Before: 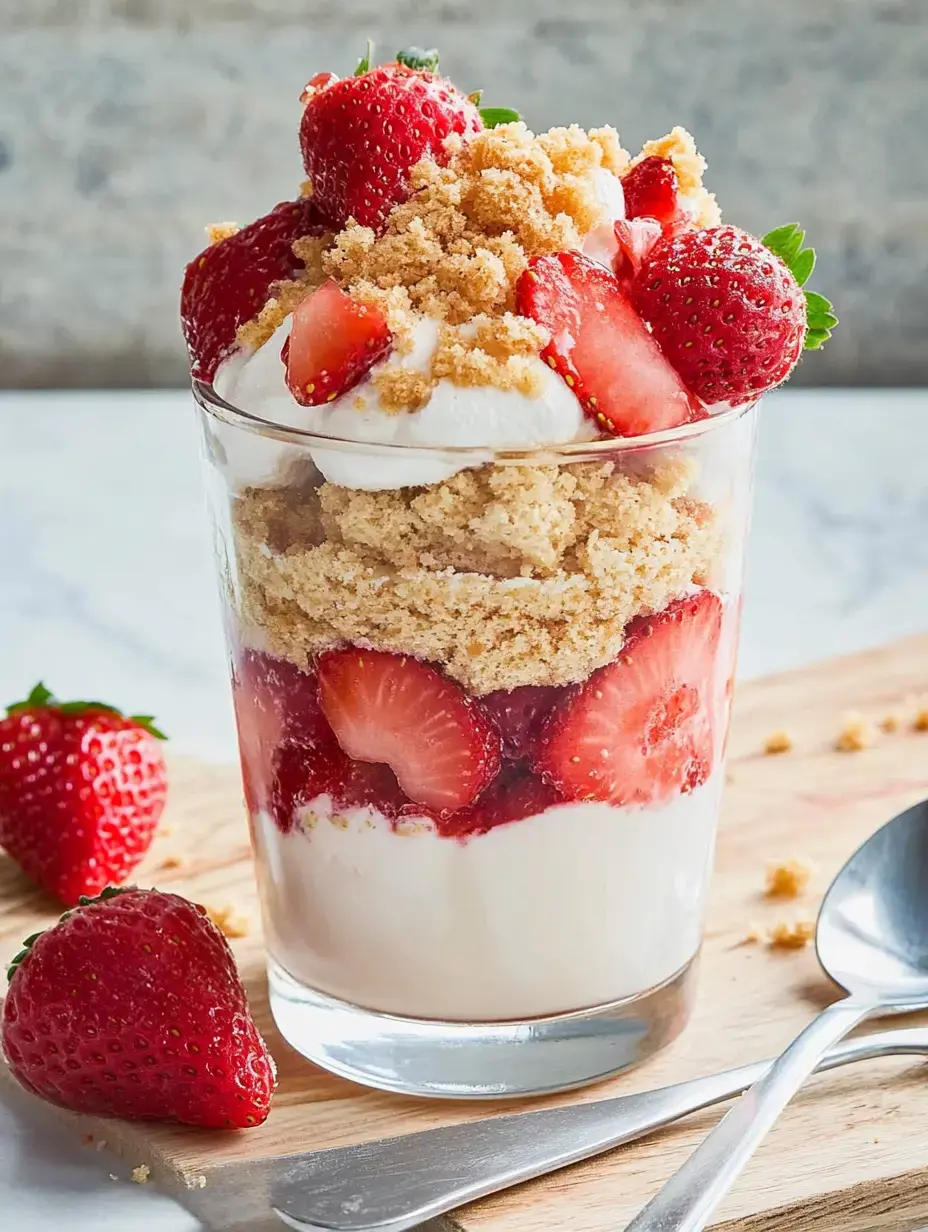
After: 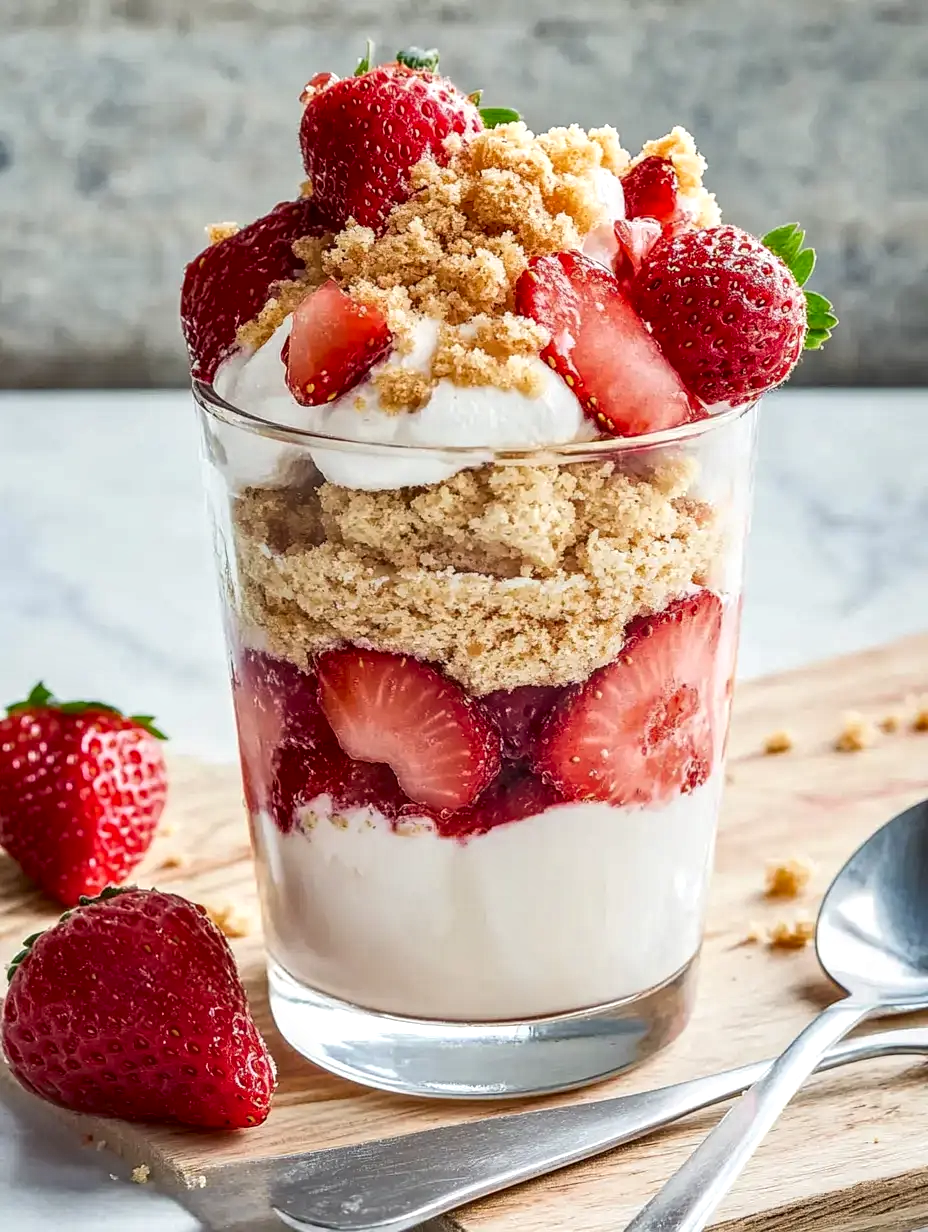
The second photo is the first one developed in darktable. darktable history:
local contrast: detail 150%
exposure: black level correction 0.001, compensate highlight preservation false
